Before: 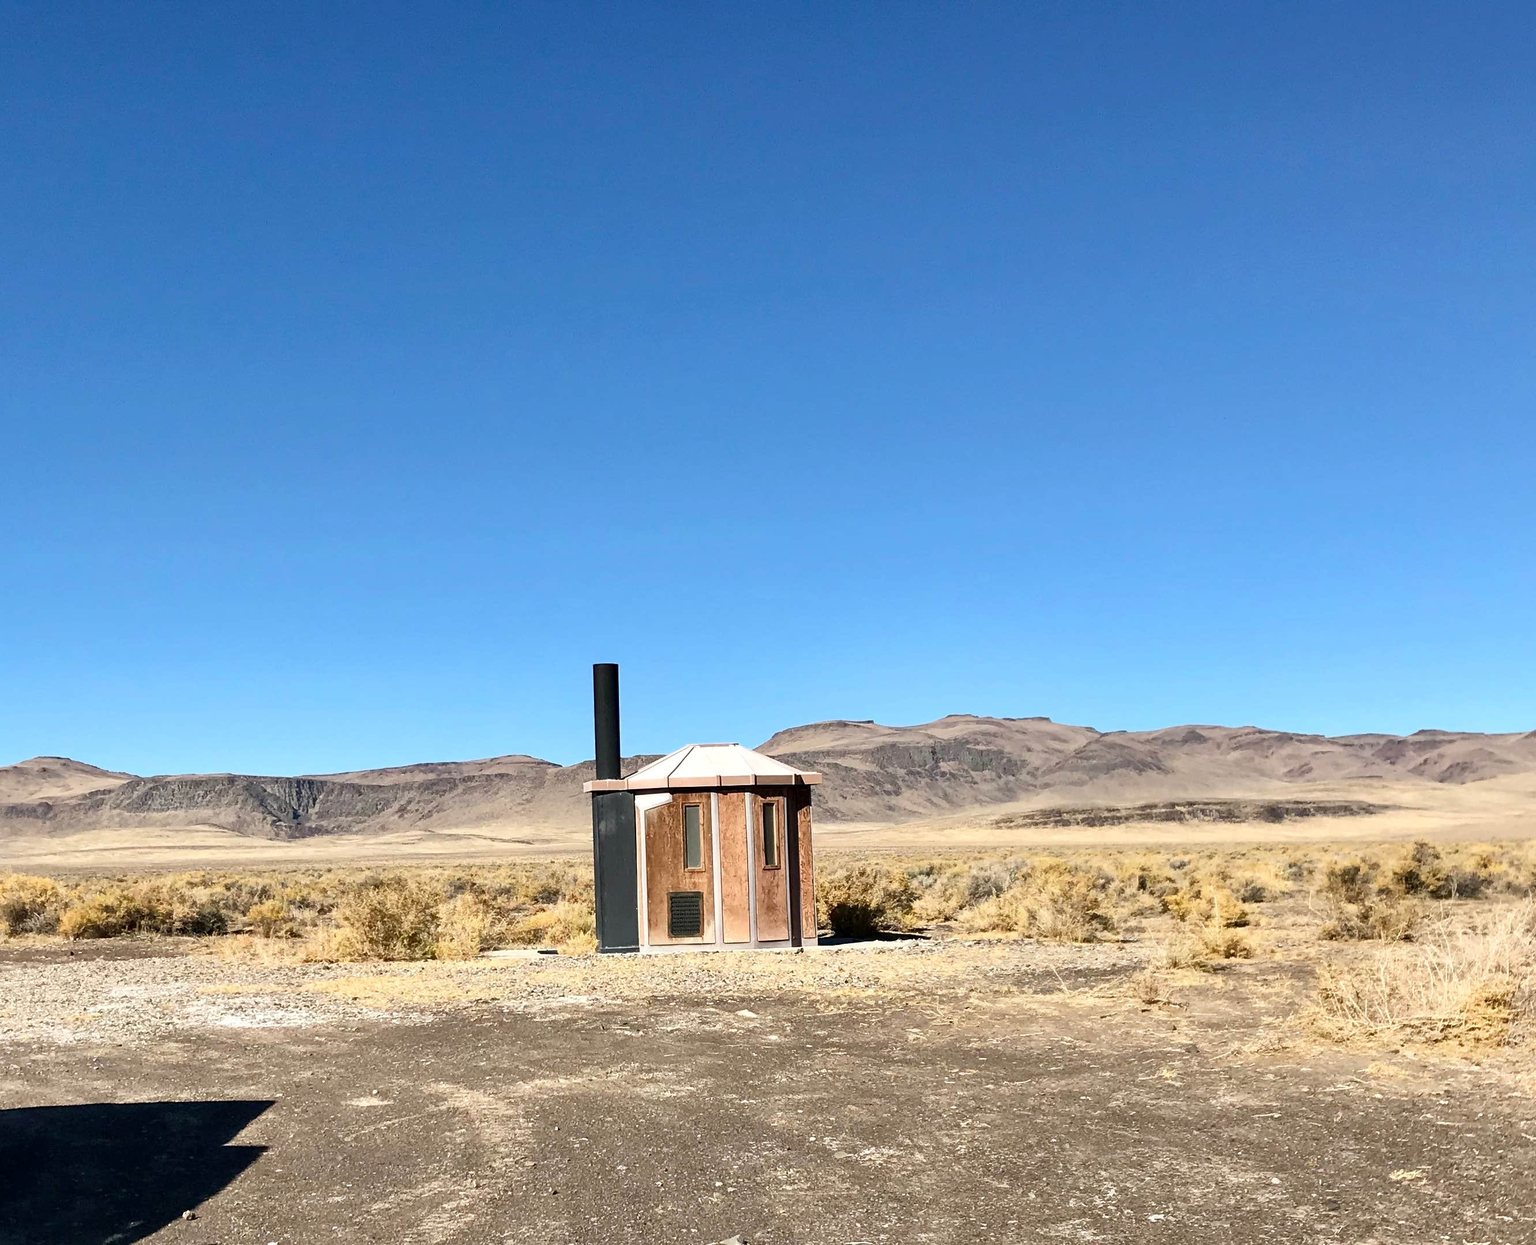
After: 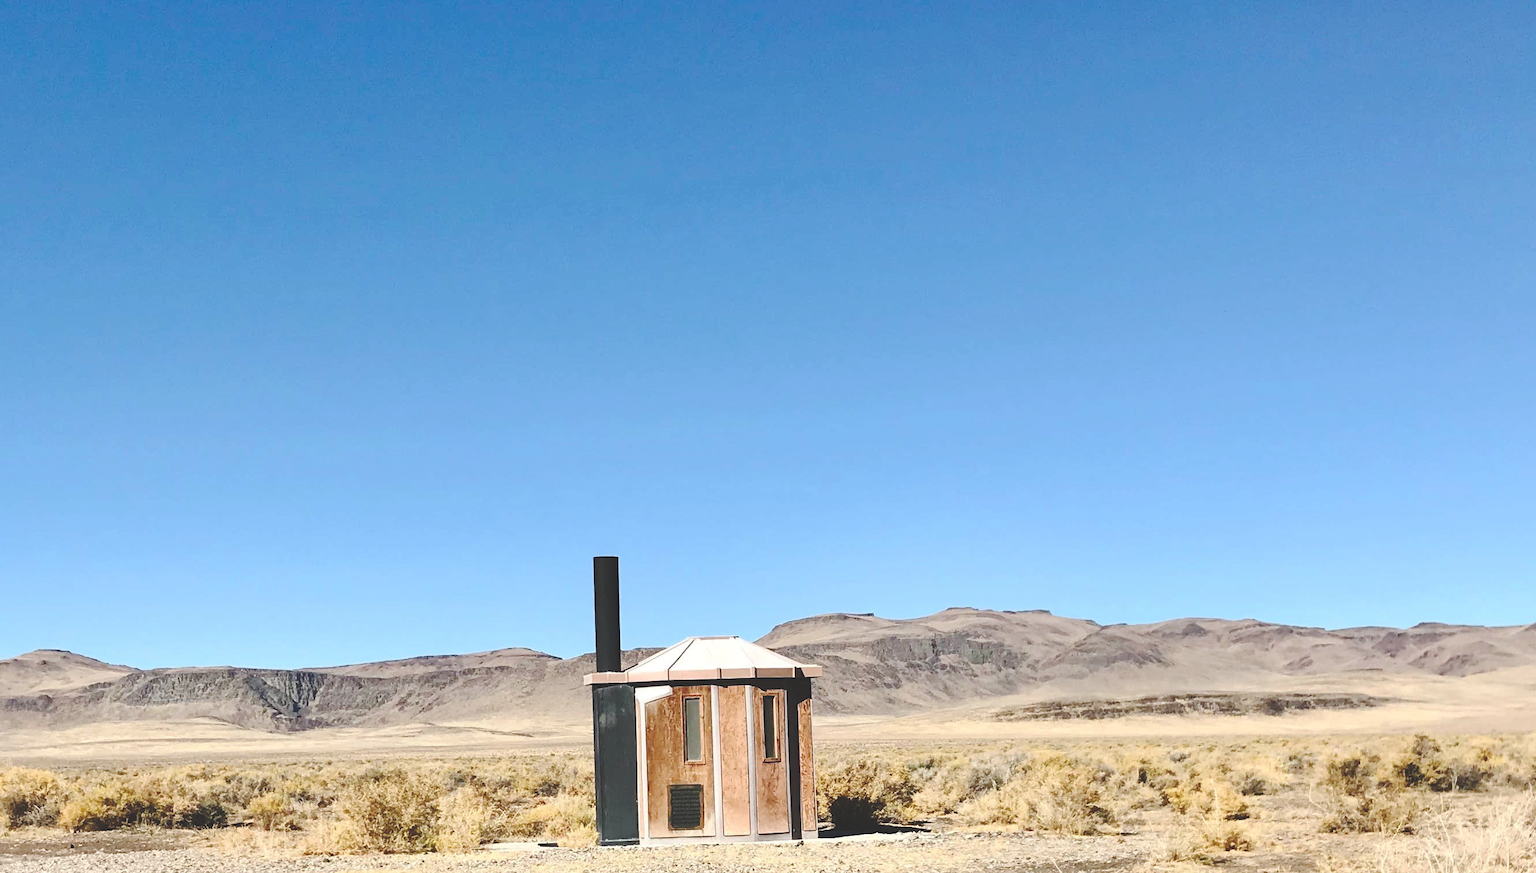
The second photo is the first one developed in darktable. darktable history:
base curve: curves: ch0 [(0, 0.024) (0.055, 0.065) (0.121, 0.166) (0.236, 0.319) (0.693, 0.726) (1, 1)], preserve colors none
crop and rotate: top 8.625%, bottom 21.183%
